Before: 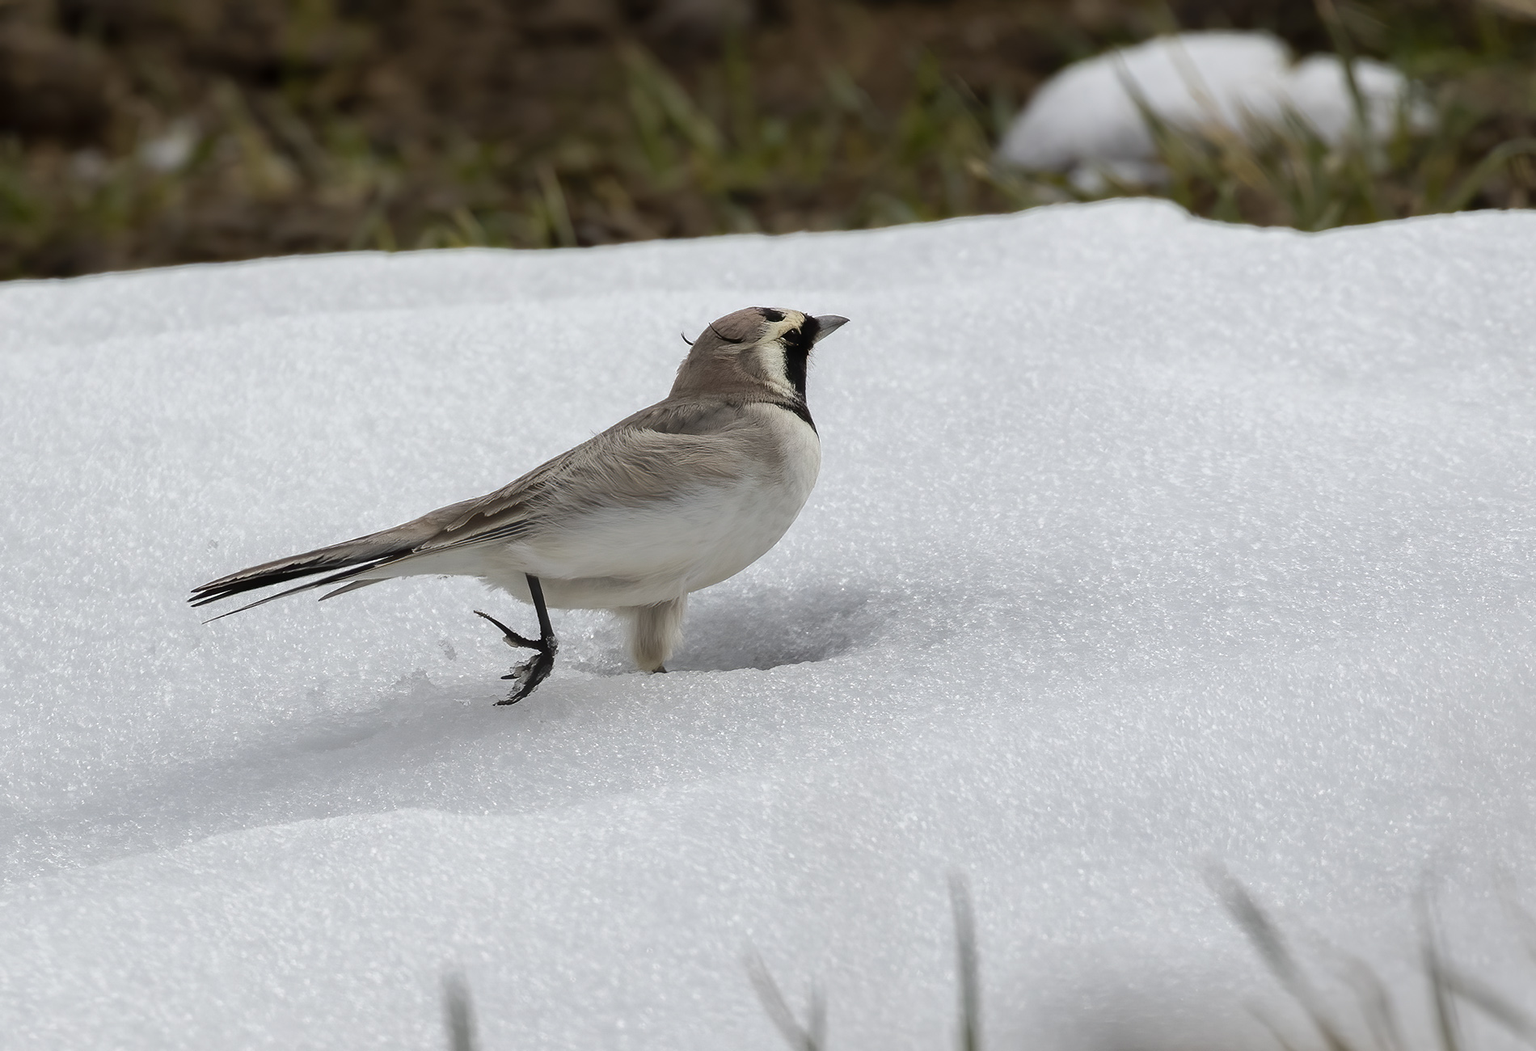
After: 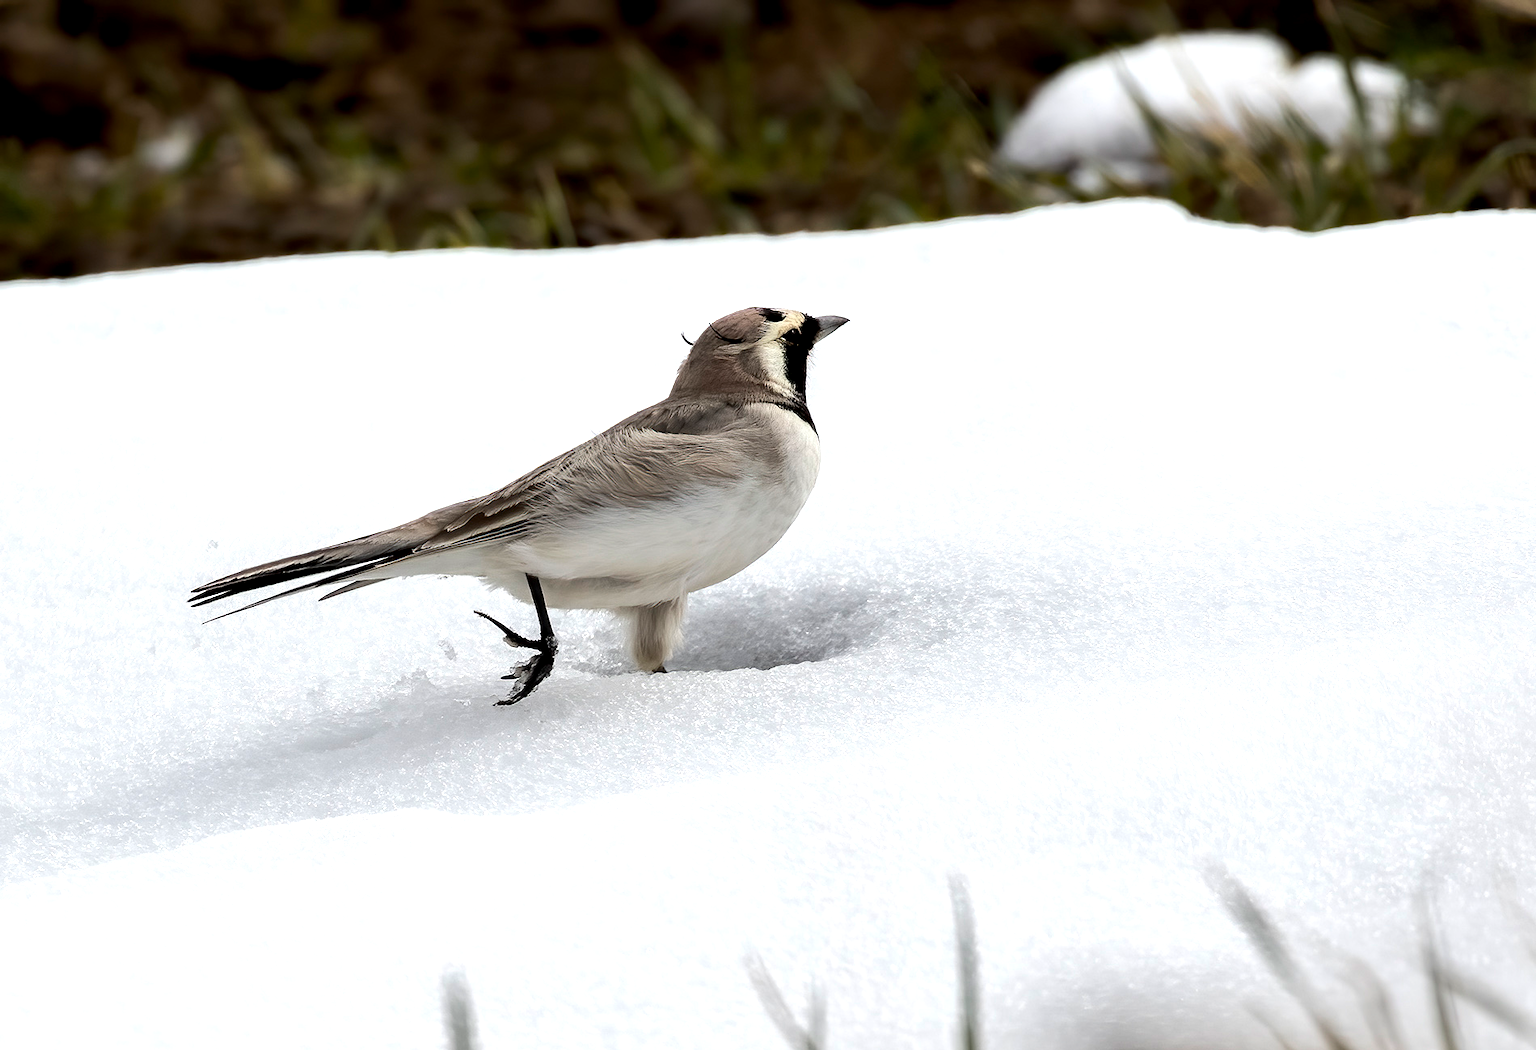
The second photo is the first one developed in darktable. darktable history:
exposure: black level correction 0.009, exposure 0.119 EV, compensate highlight preservation false
tone equalizer: -8 EV -0.75 EV, -7 EV -0.7 EV, -6 EV -0.6 EV, -5 EV -0.4 EV, -3 EV 0.4 EV, -2 EV 0.6 EV, -1 EV 0.7 EV, +0 EV 0.75 EV, edges refinement/feathering 500, mask exposure compensation -1.57 EV, preserve details no
